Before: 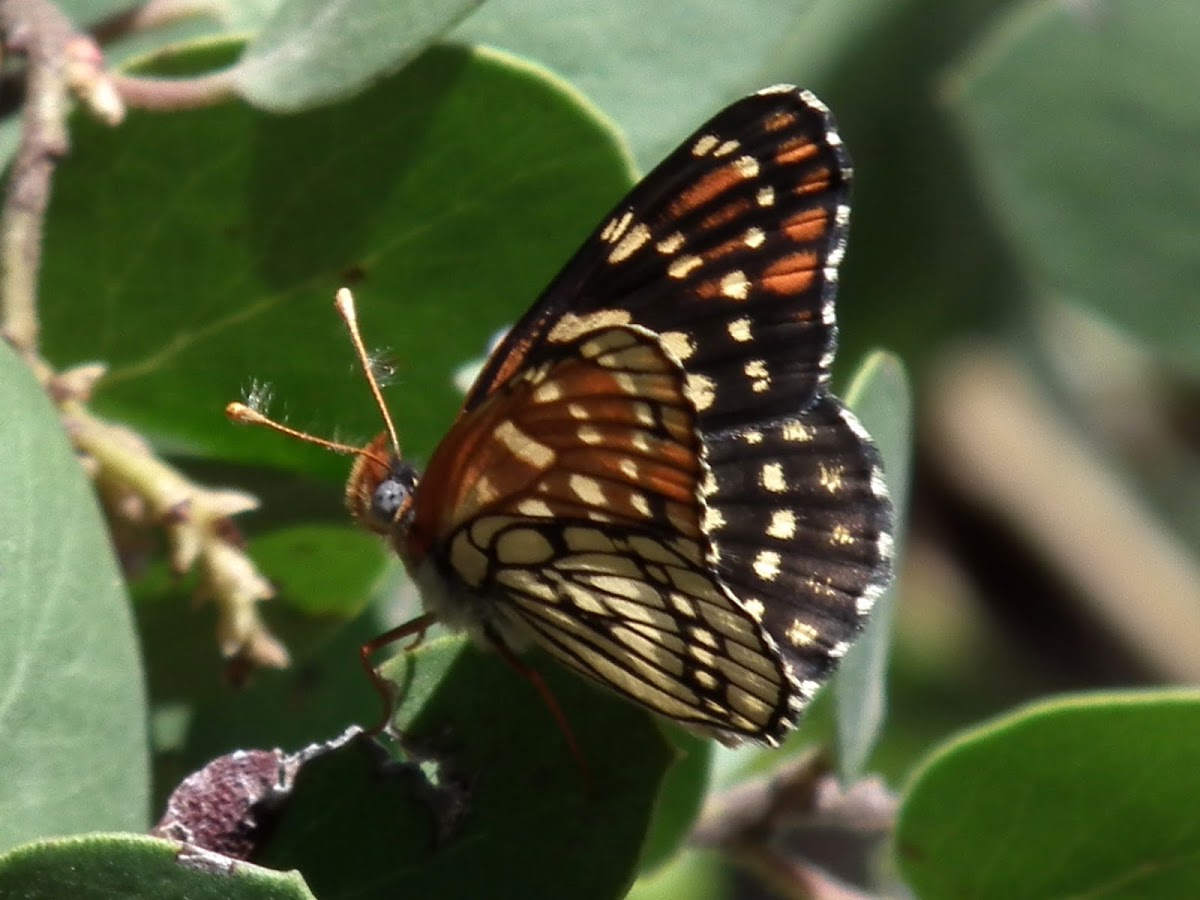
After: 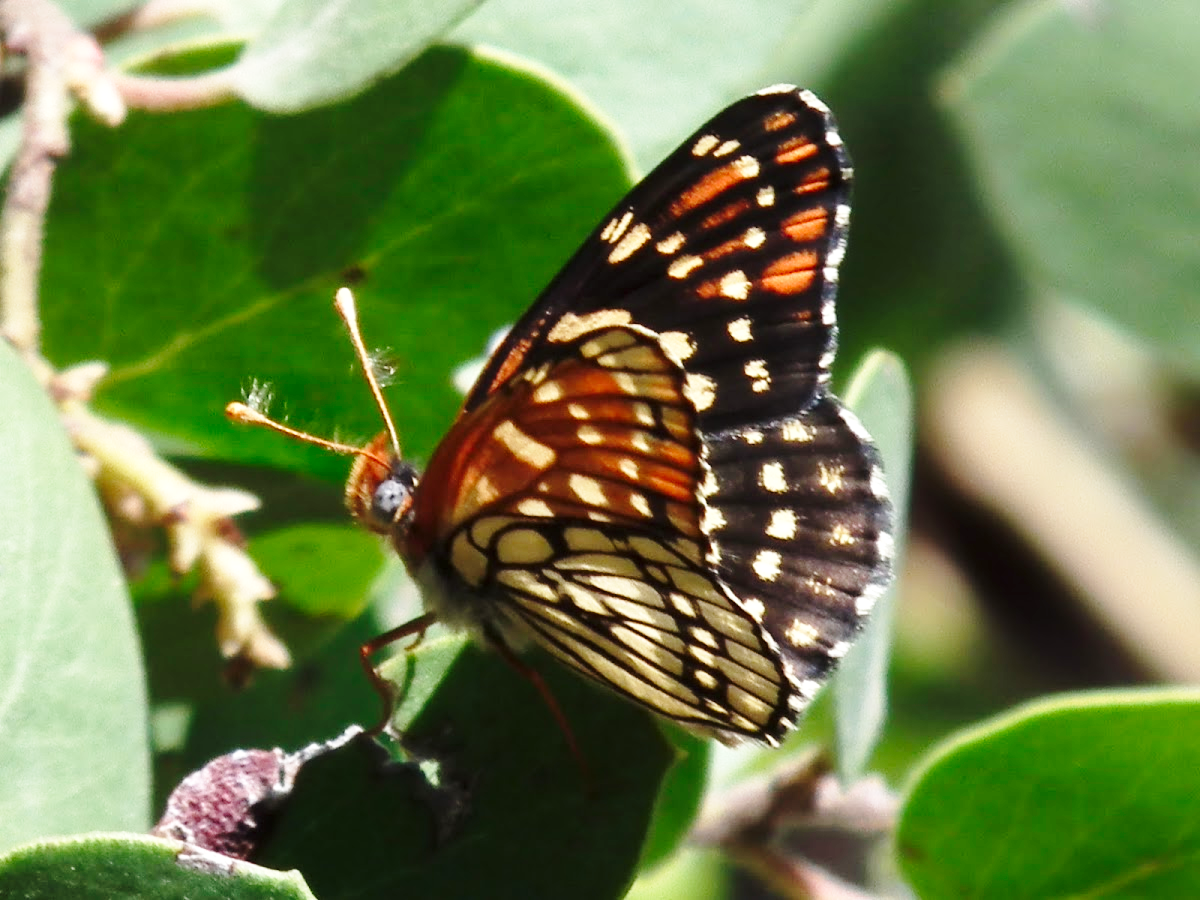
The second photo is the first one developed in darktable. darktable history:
exposure: exposure 0.168 EV, compensate highlight preservation false
base curve: curves: ch0 [(0, 0) (0.028, 0.03) (0.121, 0.232) (0.46, 0.748) (0.859, 0.968) (1, 1)], preserve colors none
levels: levels [0, 0.478, 1]
